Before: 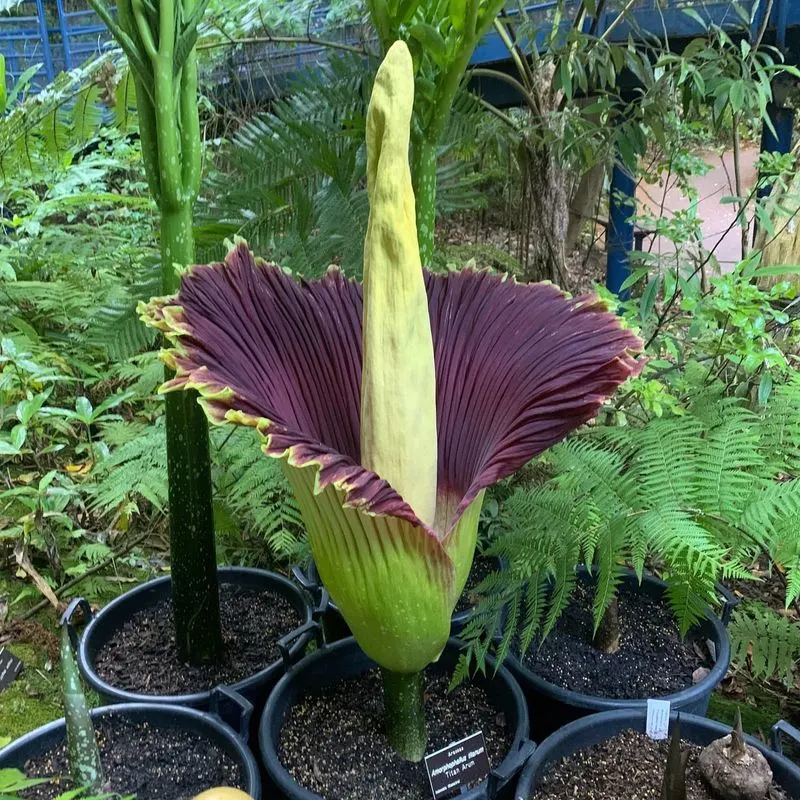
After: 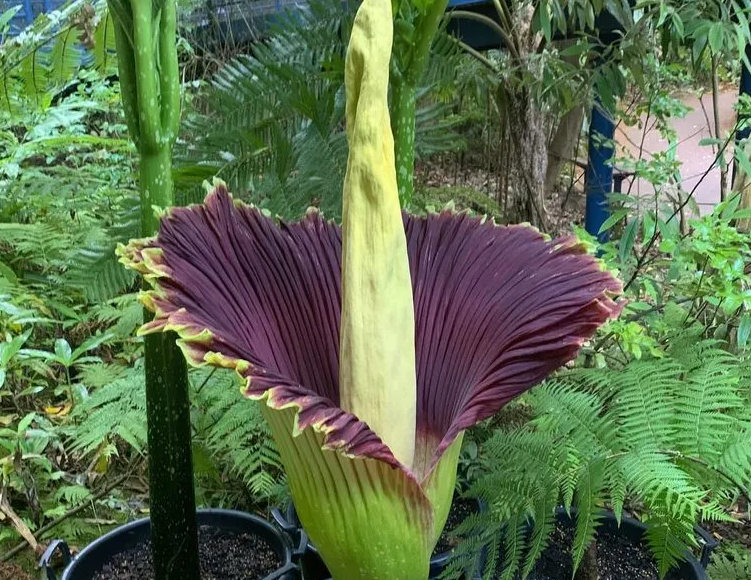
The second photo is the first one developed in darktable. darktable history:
crop: left 2.724%, top 7.263%, right 3.325%, bottom 20.207%
